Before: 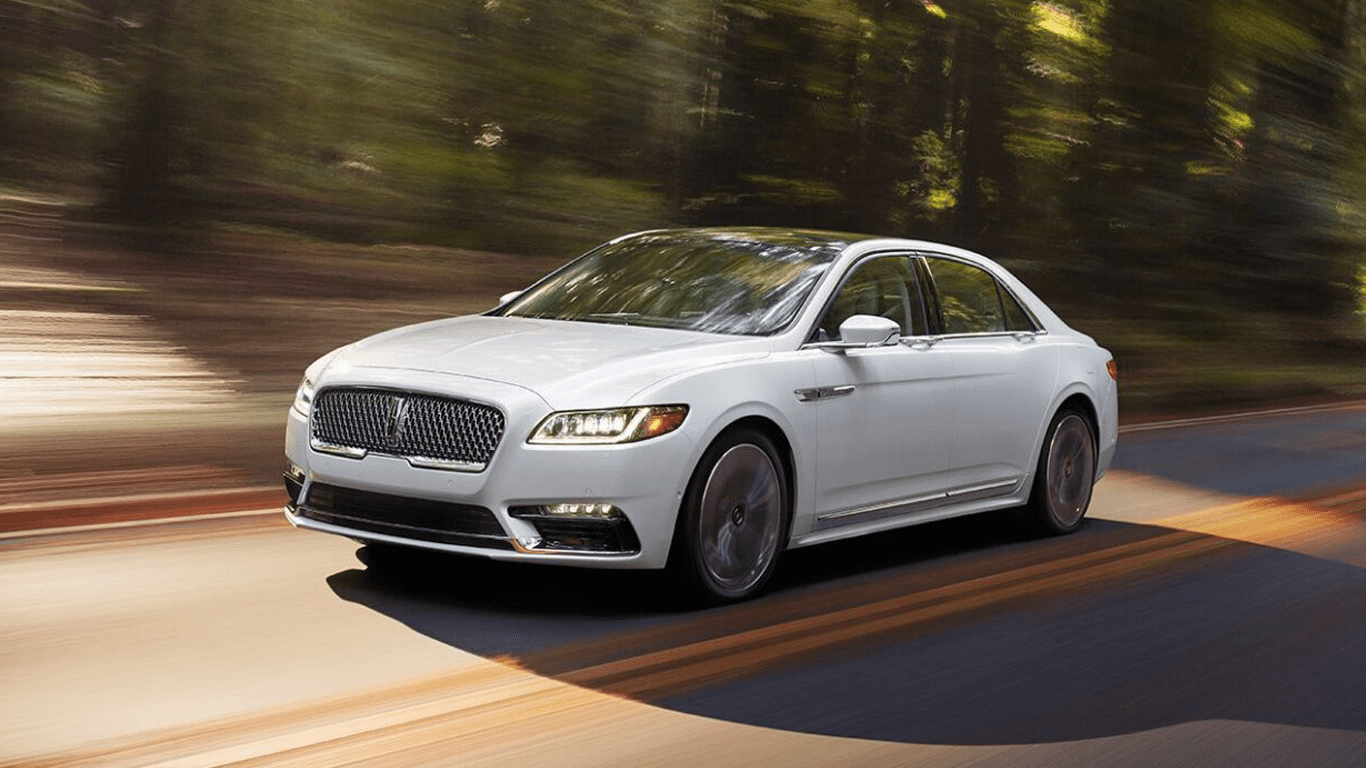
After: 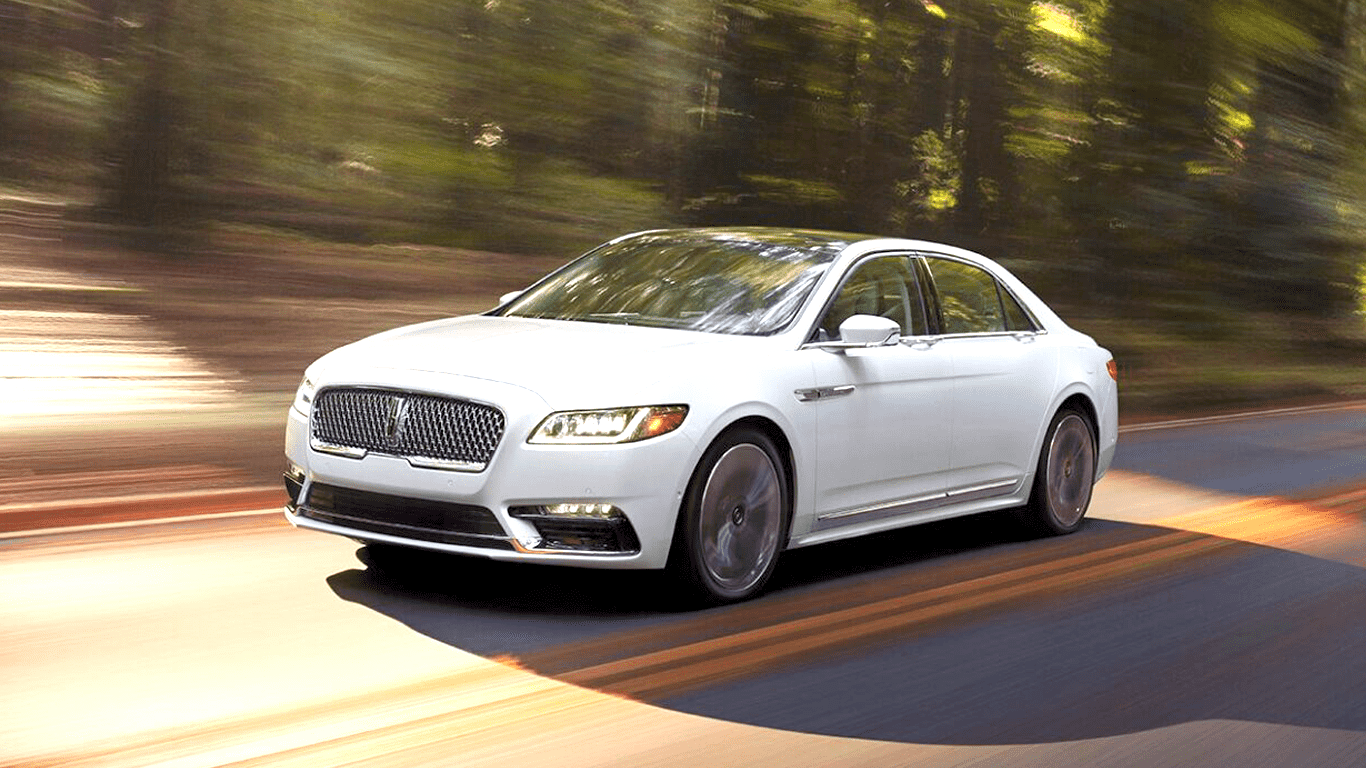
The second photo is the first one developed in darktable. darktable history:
exposure: black level correction 0.001, exposure 1 EV, compensate highlight preservation false
color balance rgb: contrast -10%
tone equalizer: on, module defaults
